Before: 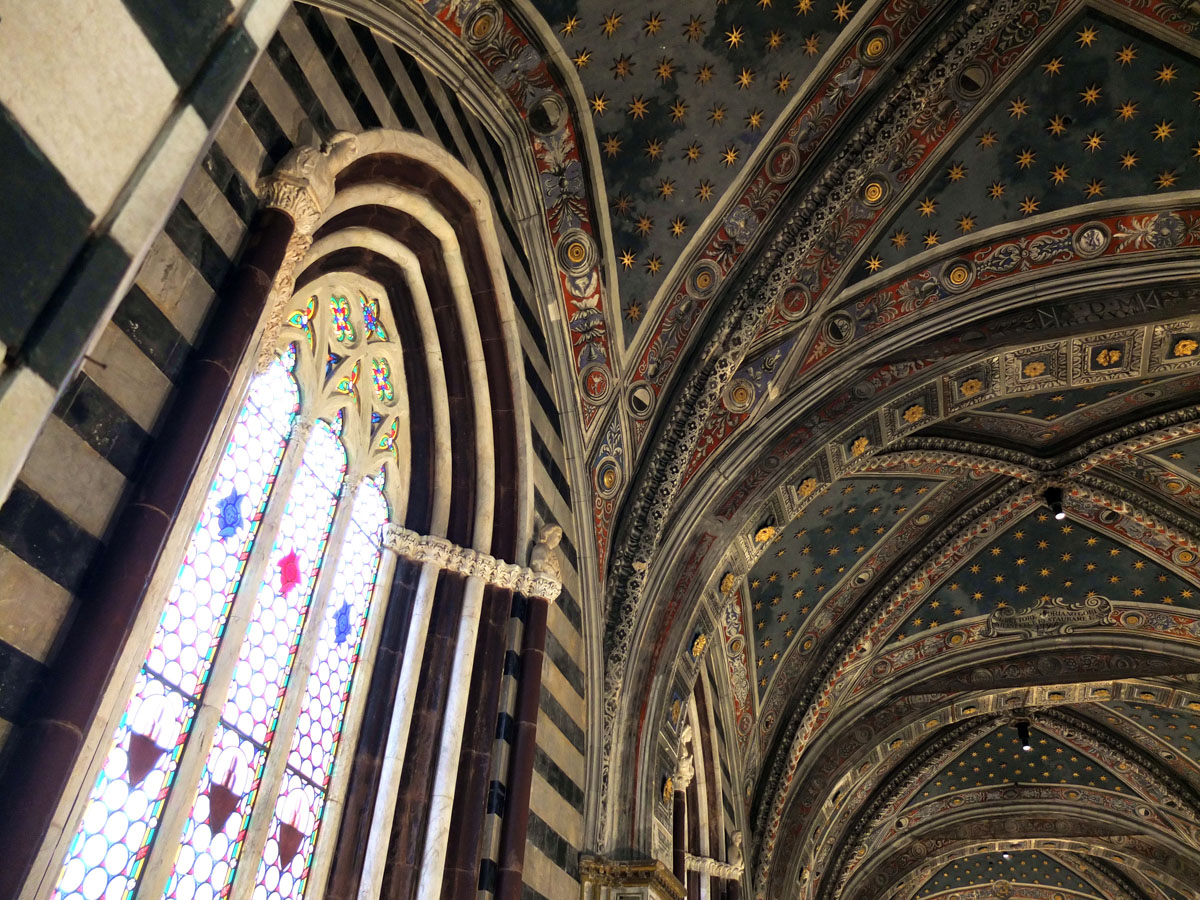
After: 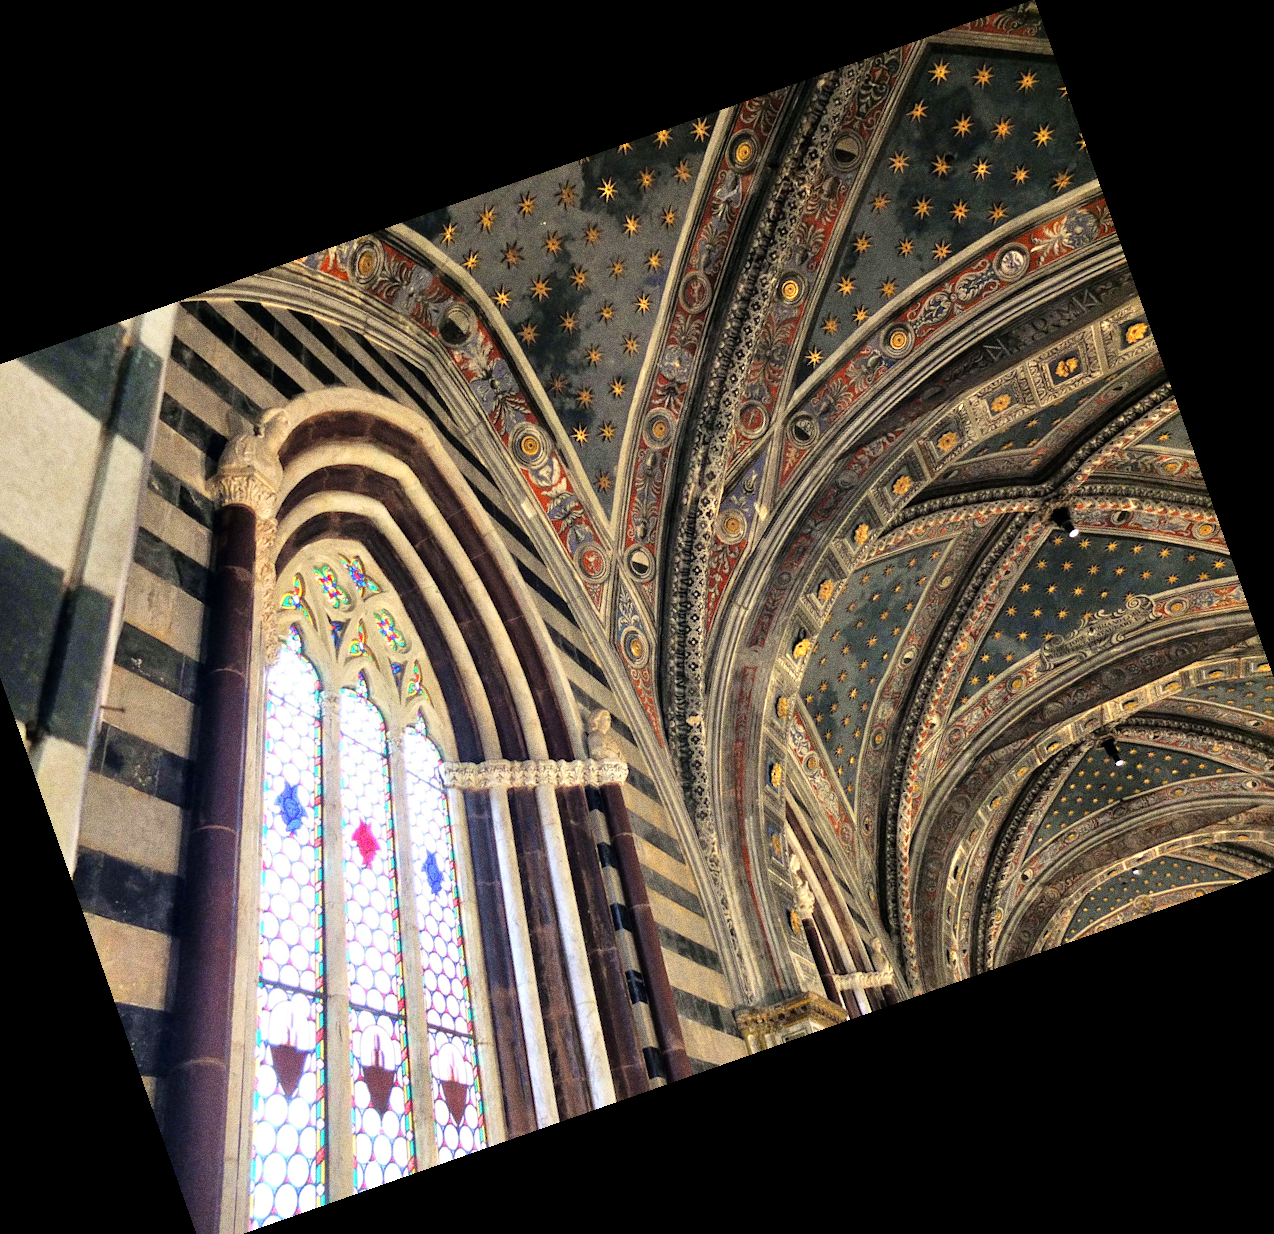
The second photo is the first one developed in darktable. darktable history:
grain: coarseness 0.09 ISO, strength 40%
crop and rotate: angle 19.43°, left 6.812%, right 4.125%, bottom 1.087%
tone equalizer: -7 EV 0.15 EV, -6 EV 0.6 EV, -5 EV 1.15 EV, -4 EV 1.33 EV, -3 EV 1.15 EV, -2 EV 0.6 EV, -1 EV 0.15 EV, mask exposure compensation -0.5 EV
